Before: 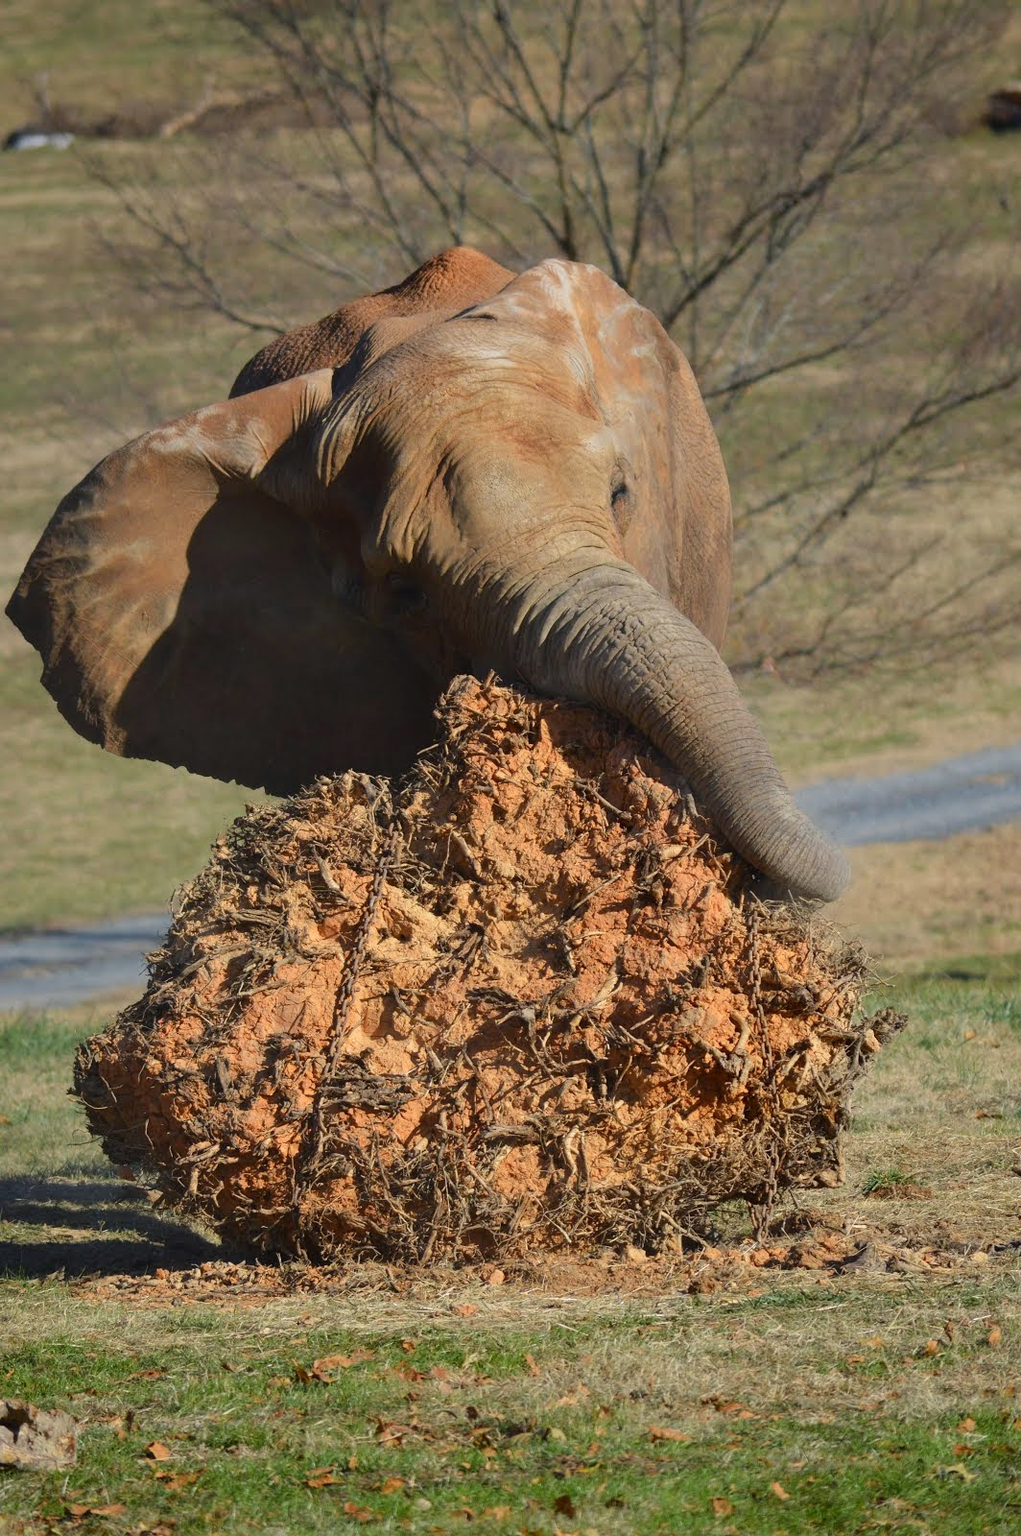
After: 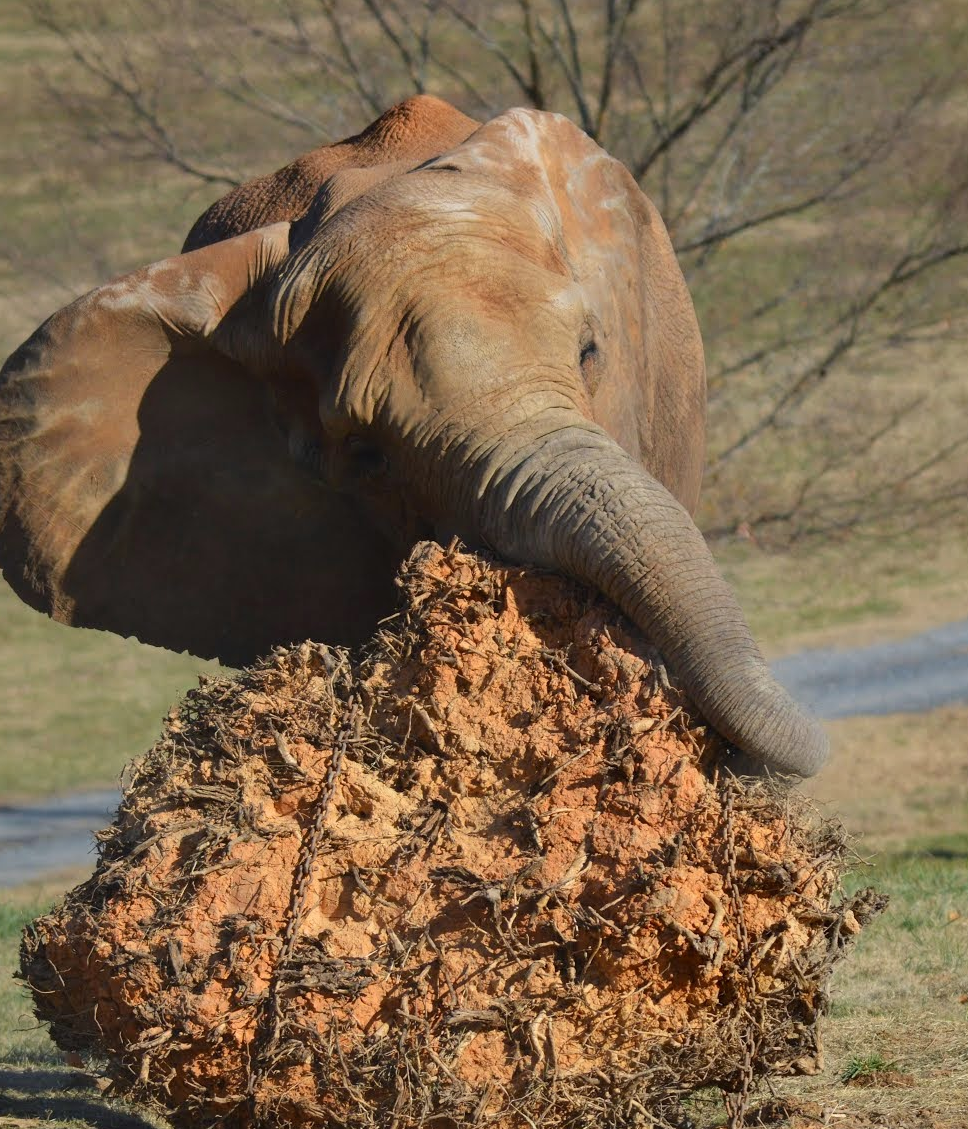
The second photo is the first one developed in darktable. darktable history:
crop: left 5.36%, top 10.166%, right 3.582%, bottom 19.237%
exposure: compensate highlight preservation false
